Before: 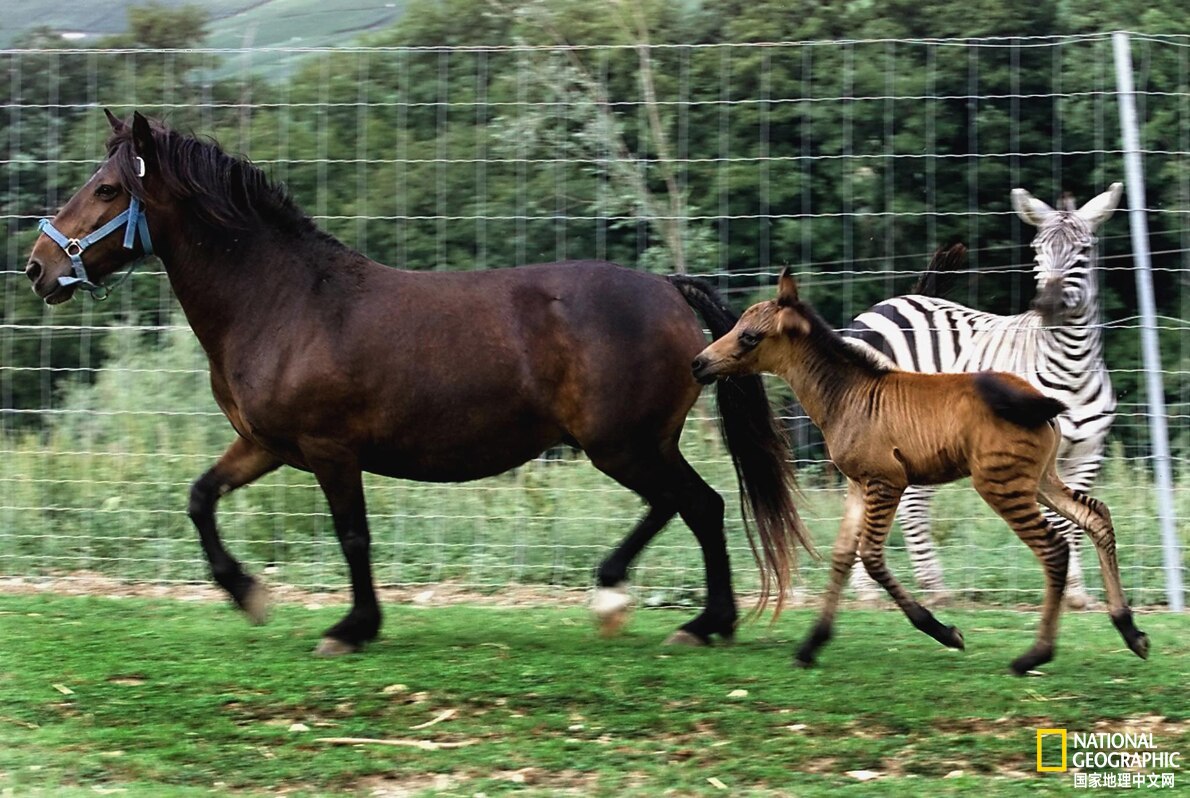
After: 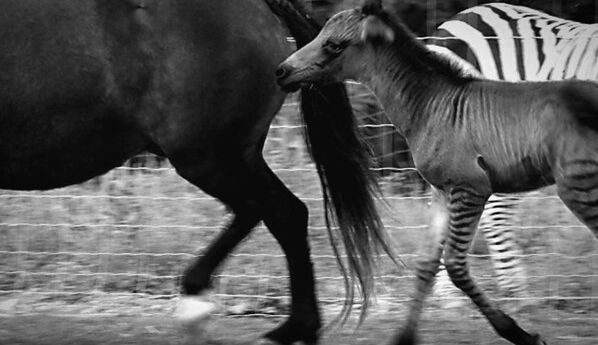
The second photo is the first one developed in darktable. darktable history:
crop: left 35.03%, top 36.625%, right 14.663%, bottom 20.057%
color zones: curves: ch0 [(0.002, 0.593) (0.143, 0.417) (0.285, 0.541) (0.455, 0.289) (0.608, 0.327) (0.727, 0.283) (0.869, 0.571) (1, 0.603)]; ch1 [(0, 0) (0.143, 0) (0.286, 0) (0.429, 0) (0.571, 0) (0.714, 0) (0.857, 0)]
vignetting: automatic ratio true
